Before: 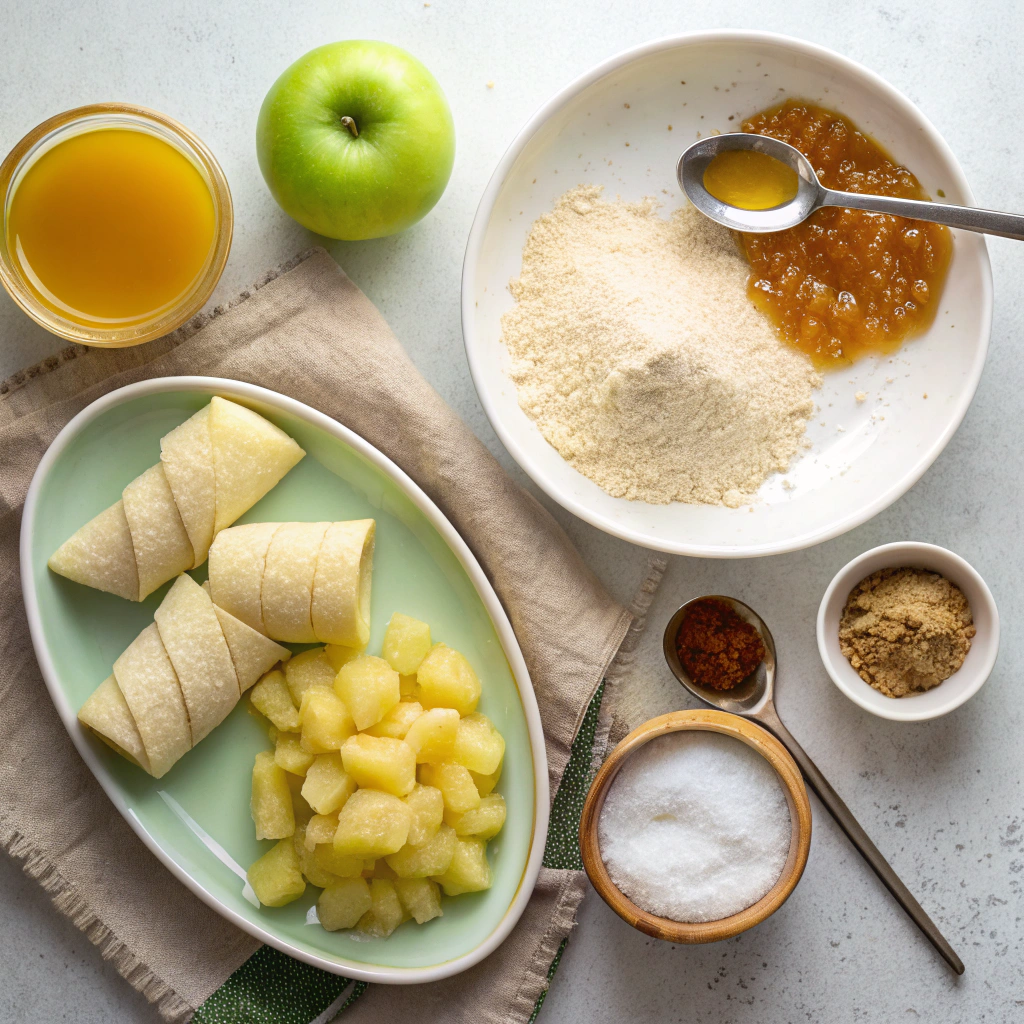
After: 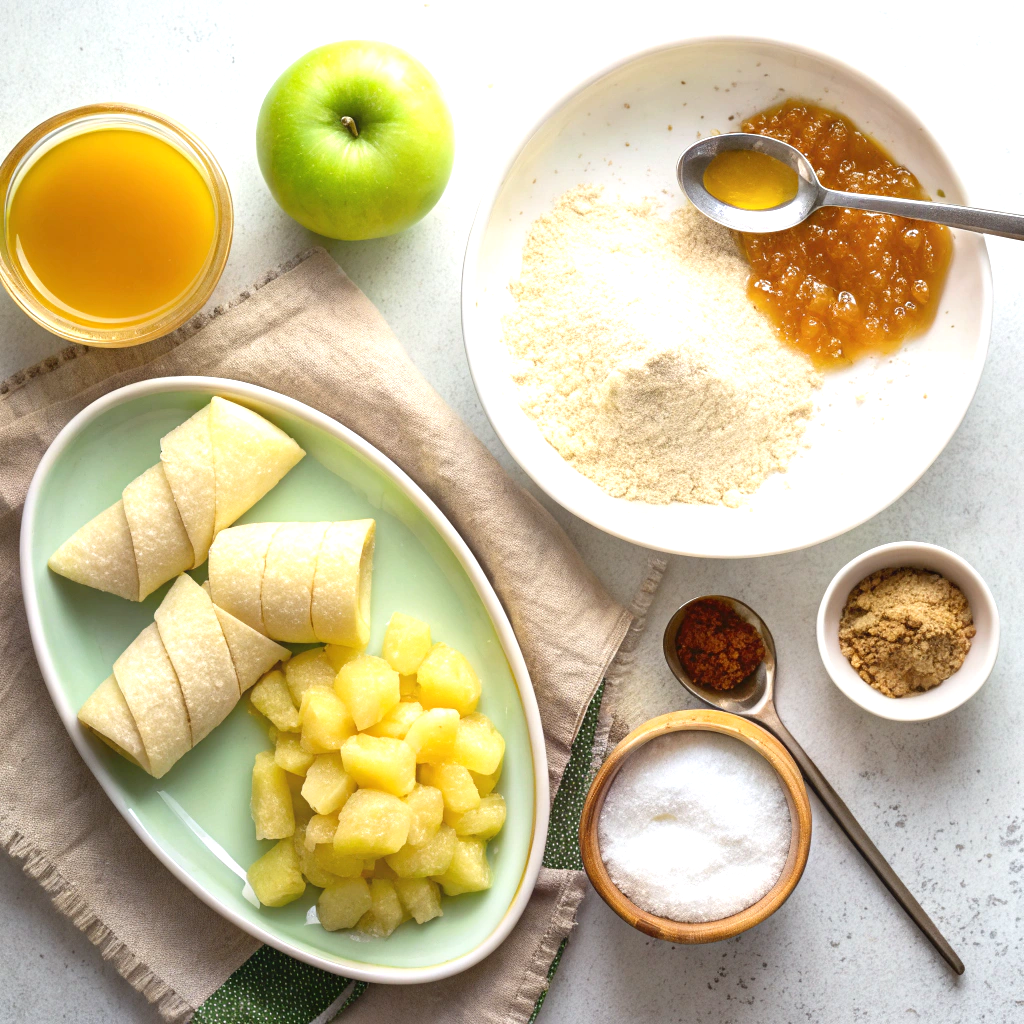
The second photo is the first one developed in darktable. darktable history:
exposure: black level correction 0, exposure 0.595 EV, compensate exposure bias true, compensate highlight preservation false
